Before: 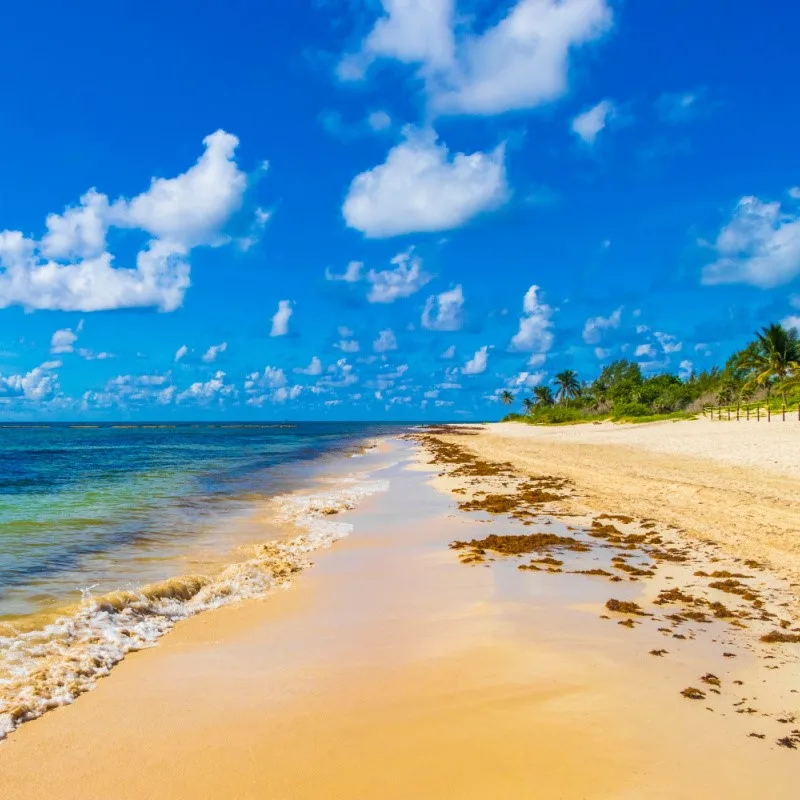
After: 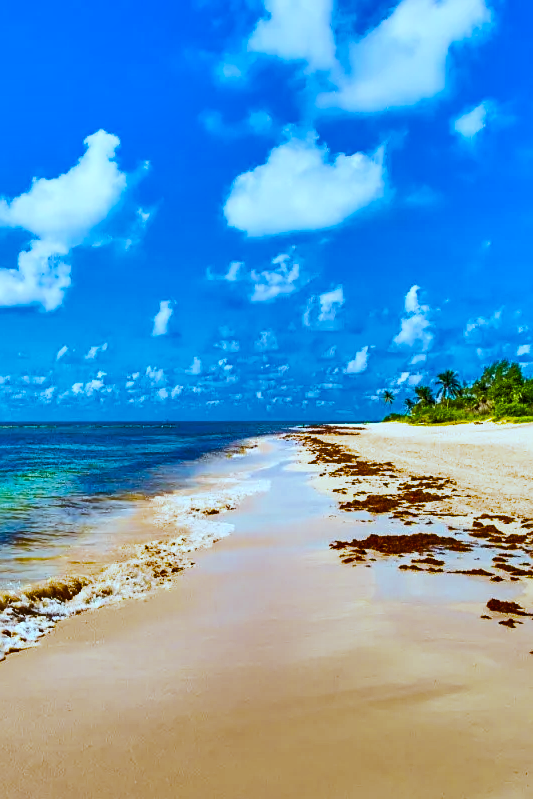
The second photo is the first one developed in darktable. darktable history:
shadows and highlights: shadows 24.5, highlights -78.15, soften with gaussian
color balance rgb: perceptual saturation grading › global saturation 25%, global vibrance 20%
crop and rotate: left 15.055%, right 18.278%
filmic rgb: black relative exposure -5 EV, hardness 2.88, contrast 1.3, highlights saturation mix -10%
color correction: highlights a* -10.69, highlights b* -19.19
exposure: black level correction 0, exposure 1.1 EV, compensate exposure bias true, compensate highlight preservation false
sharpen: on, module defaults
